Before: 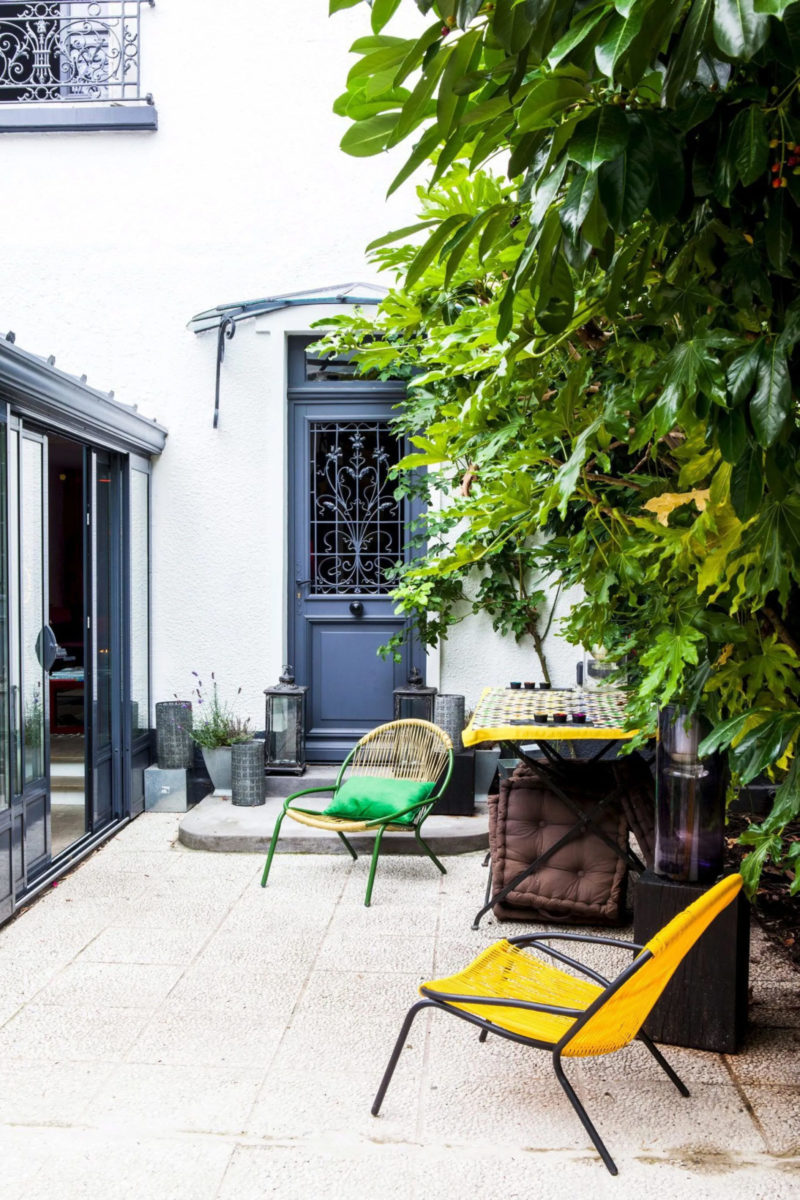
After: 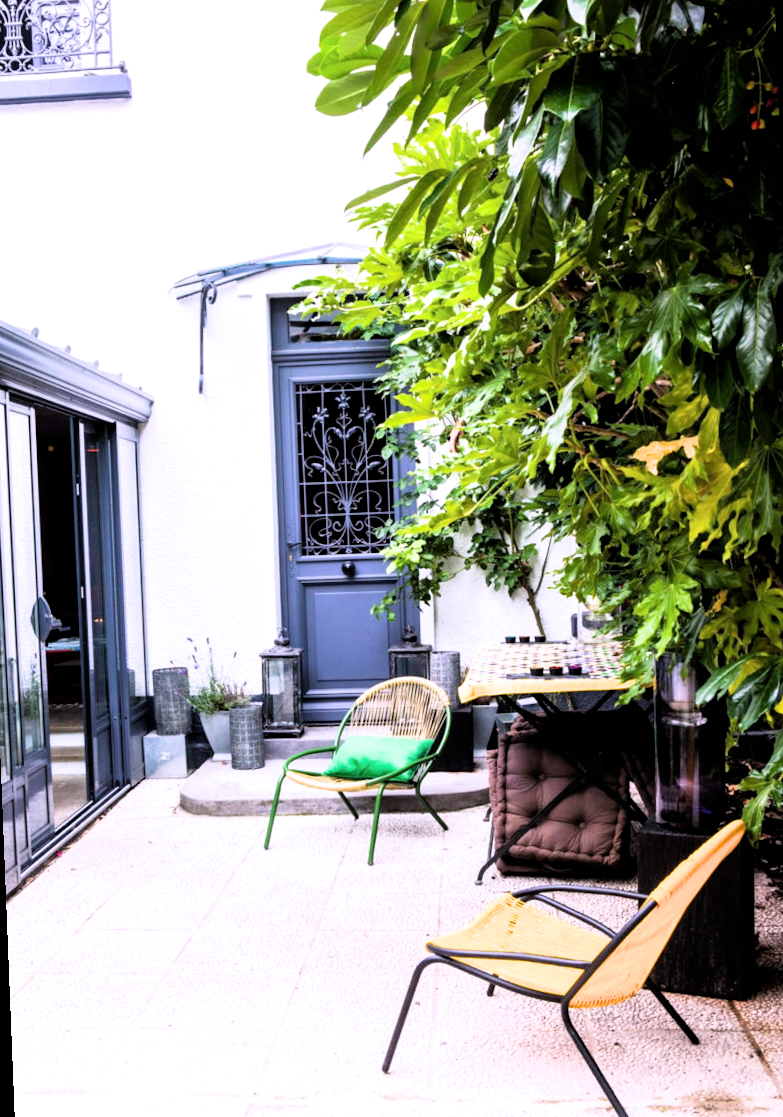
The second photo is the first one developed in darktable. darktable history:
white balance: red 1.066, blue 1.119
rotate and perspective: rotation -2.12°, lens shift (vertical) 0.009, lens shift (horizontal) -0.008, automatic cropping original format, crop left 0.036, crop right 0.964, crop top 0.05, crop bottom 0.959
exposure: black level correction 0, exposure 0.5 EV, compensate exposure bias true, compensate highlight preservation false
filmic rgb: black relative exposure -4.93 EV, white relative exposure 2.84 EV, hardness 3.72
